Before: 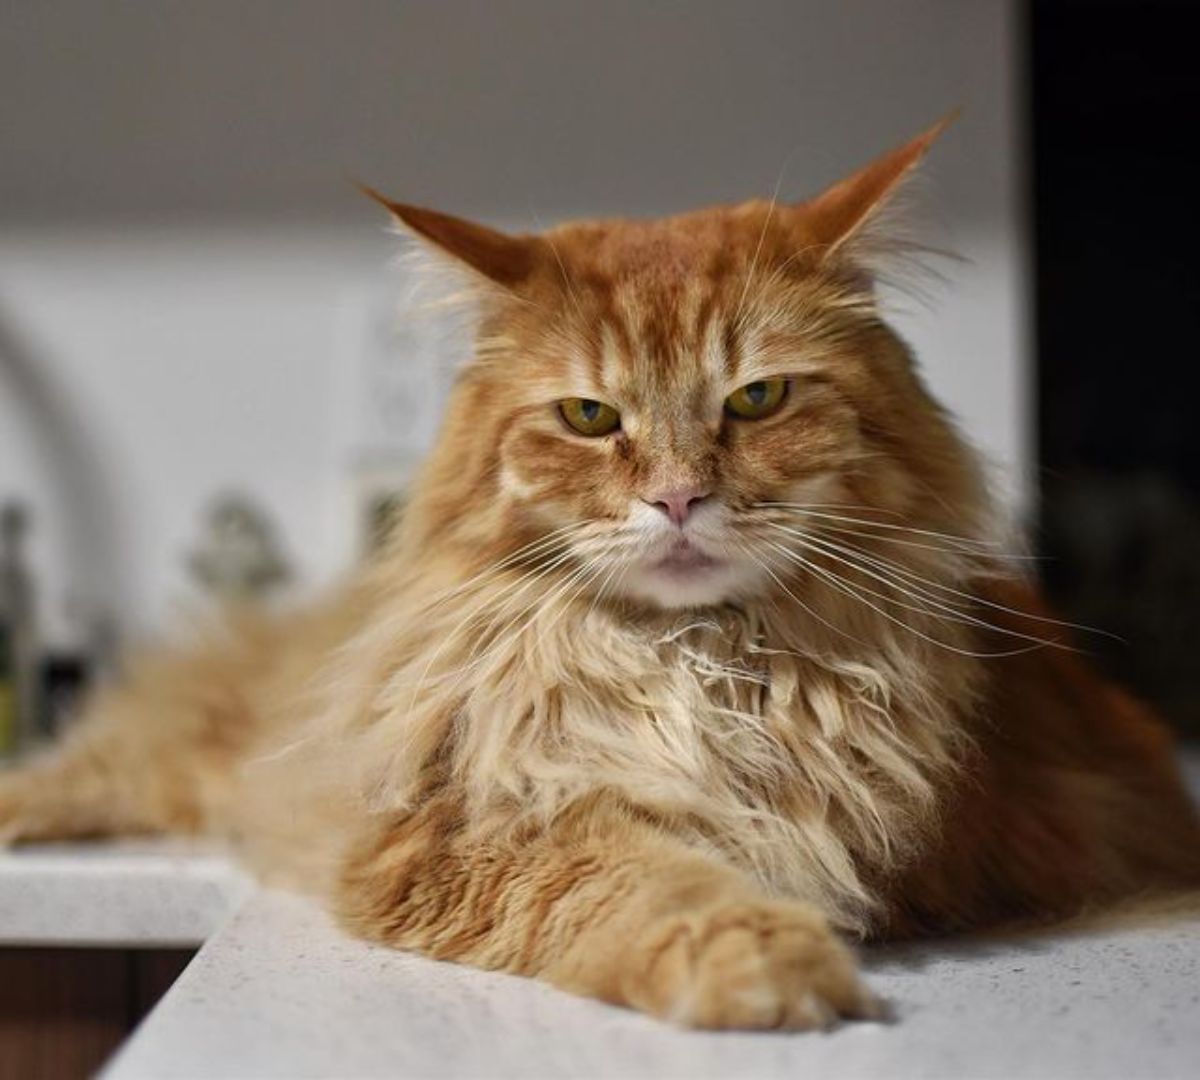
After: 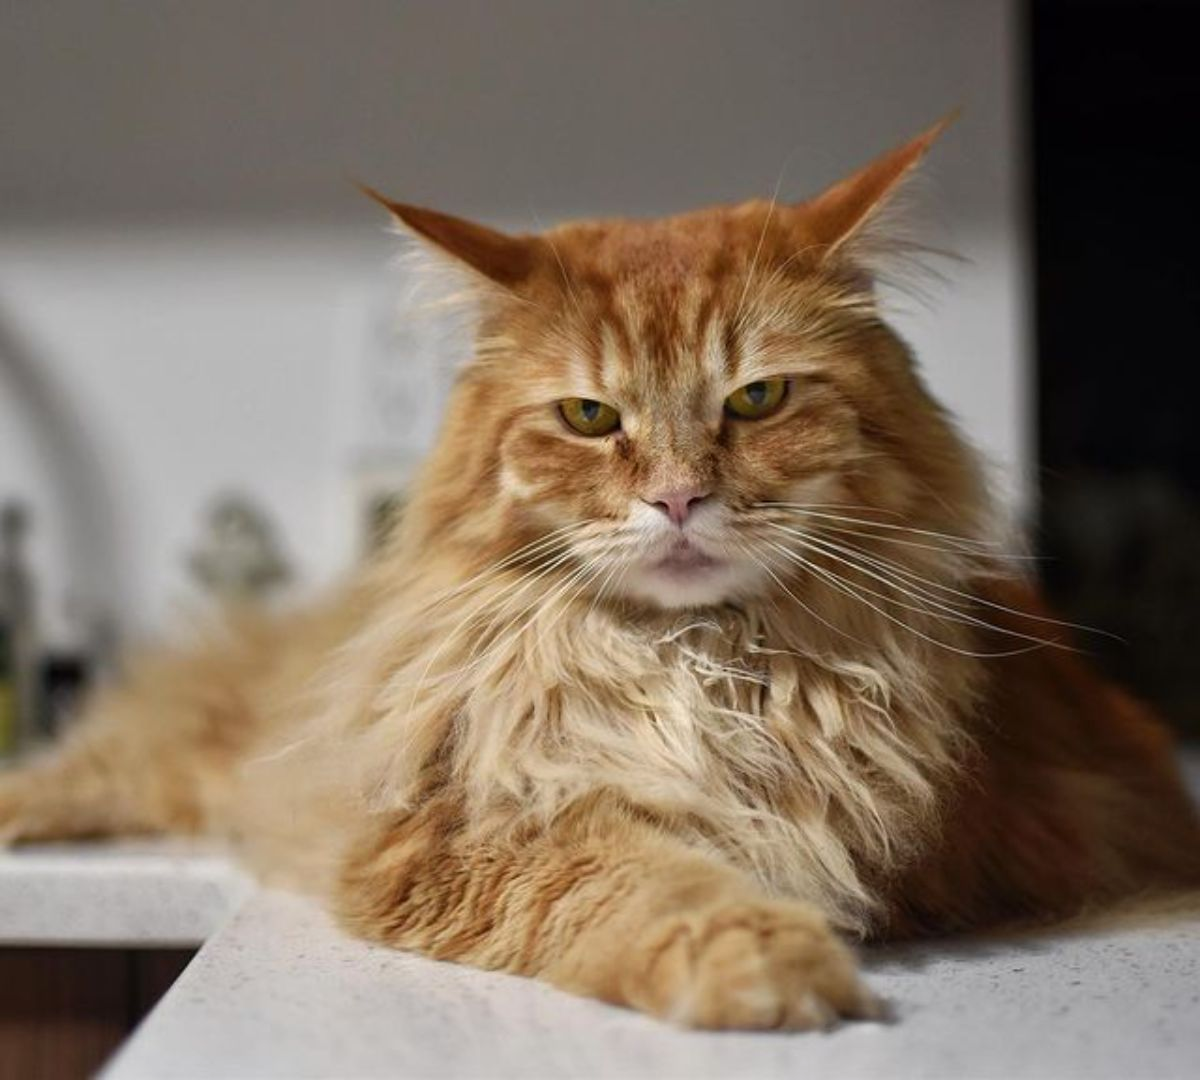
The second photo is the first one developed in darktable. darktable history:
tone curve: curves: ch0 [(0, 0) (0.003, 0.003) (0.011, 0.011) (0.025, 0.025) (0.044, 0.045) (0.069, 0.07) (0.1, 0.101) (0.136, 0.138) (0.177, 0.18) (0.224, 0.228) (0.277, 0.281) (0.335, 0.34) (0.399, 0.405) (0.468, 0.475) (0.543, 0.551) (0.623, 0.633) (0.709, 0.72) (0.801, 0.813) (0.898, 0.907) (1, 1)], color space Lab, independent channels, preserve colors none
